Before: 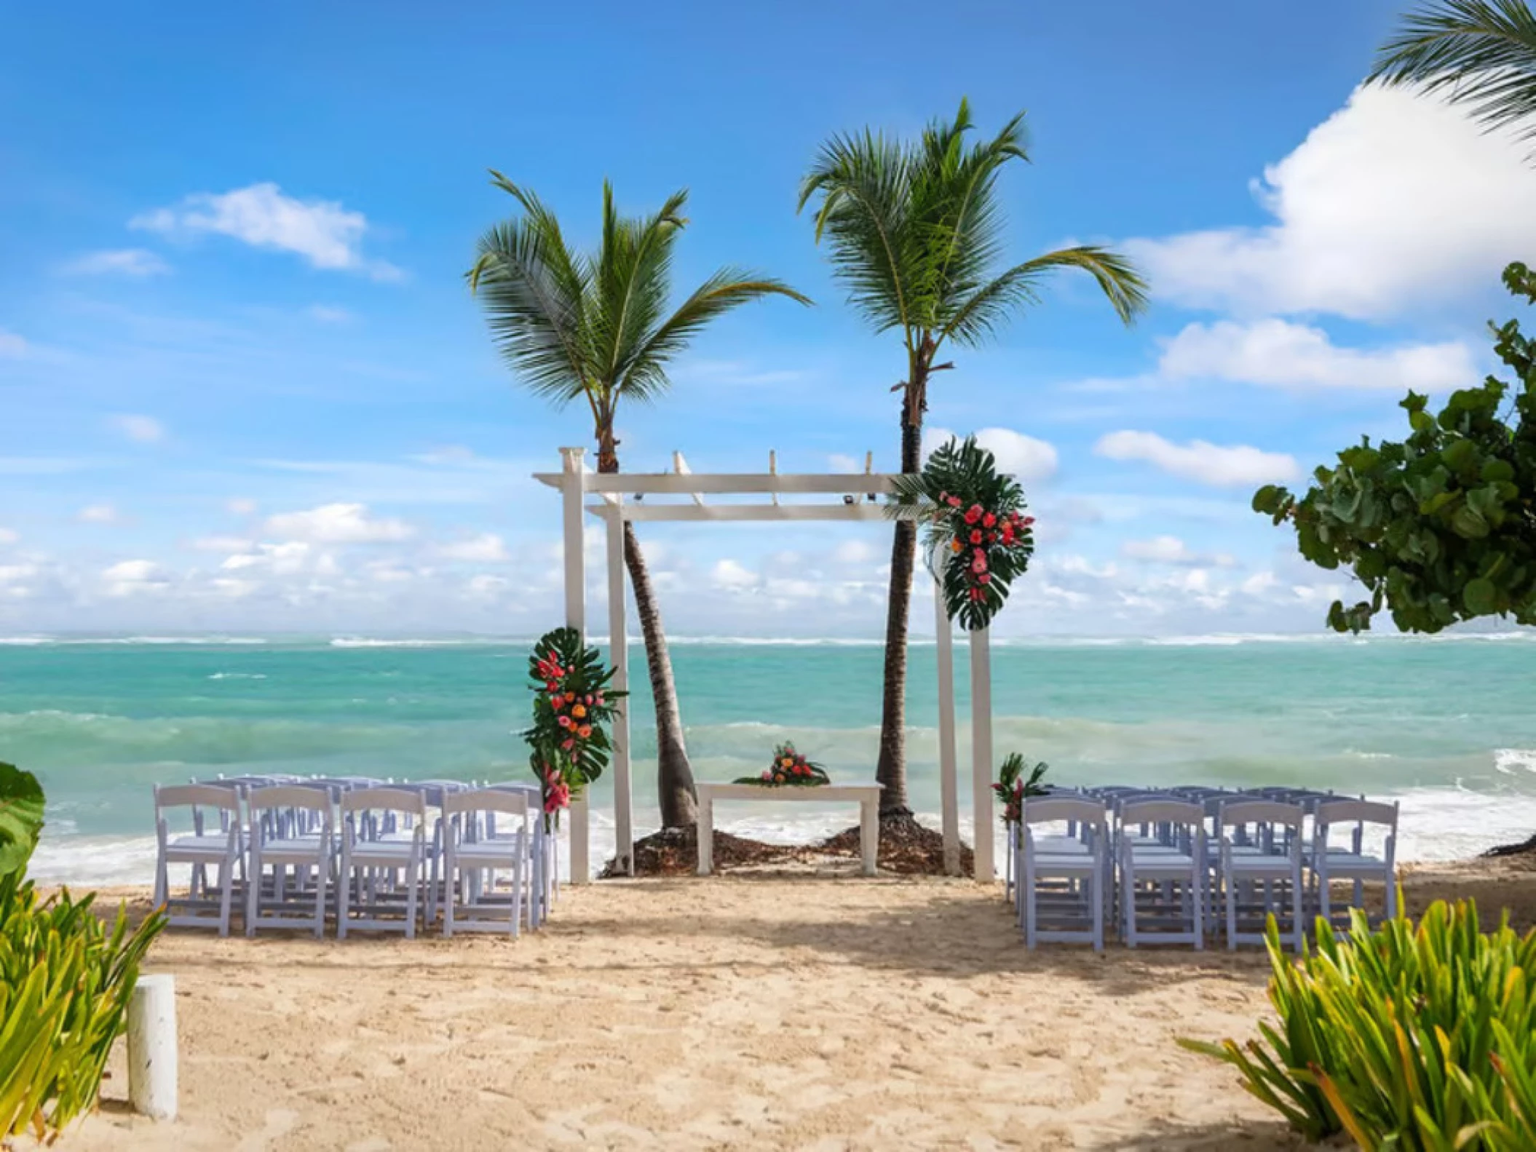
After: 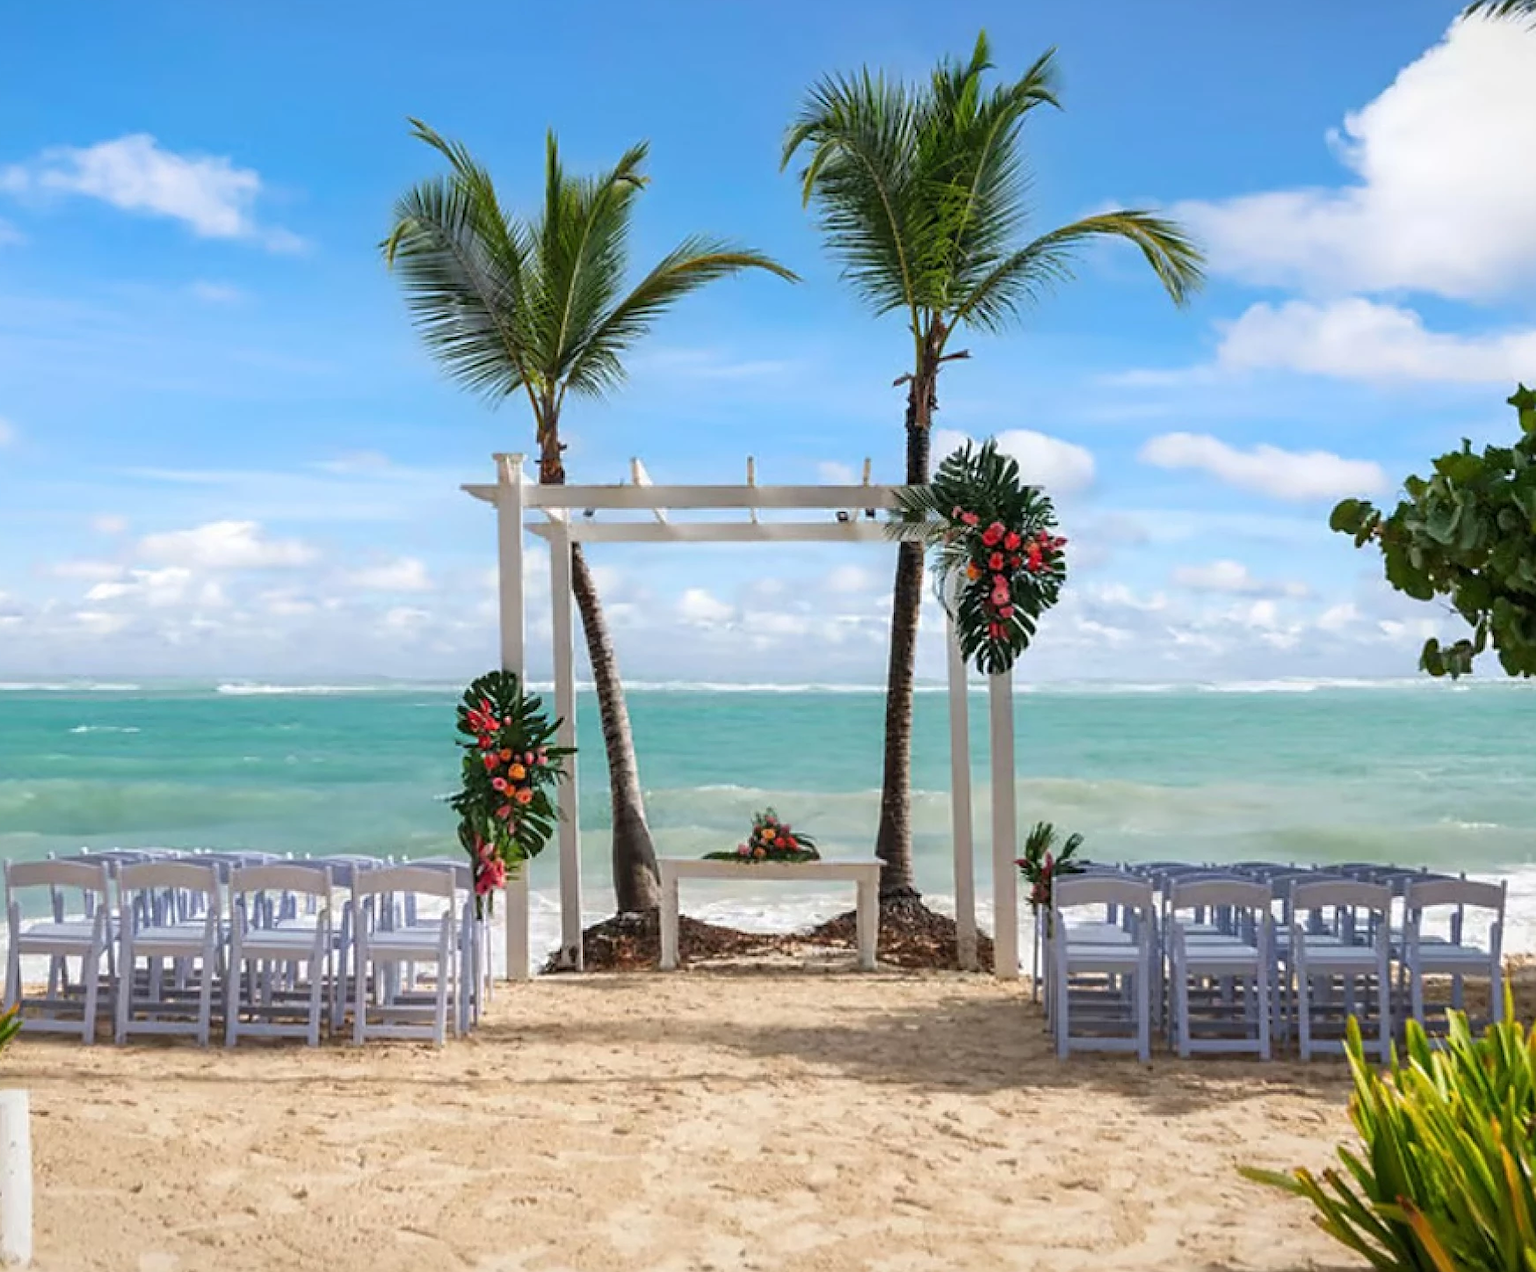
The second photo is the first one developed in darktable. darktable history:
sharpen: amount 0.497
crop: left 9.836%, top 6.258%, right 7.313%, bottom 2.267%
